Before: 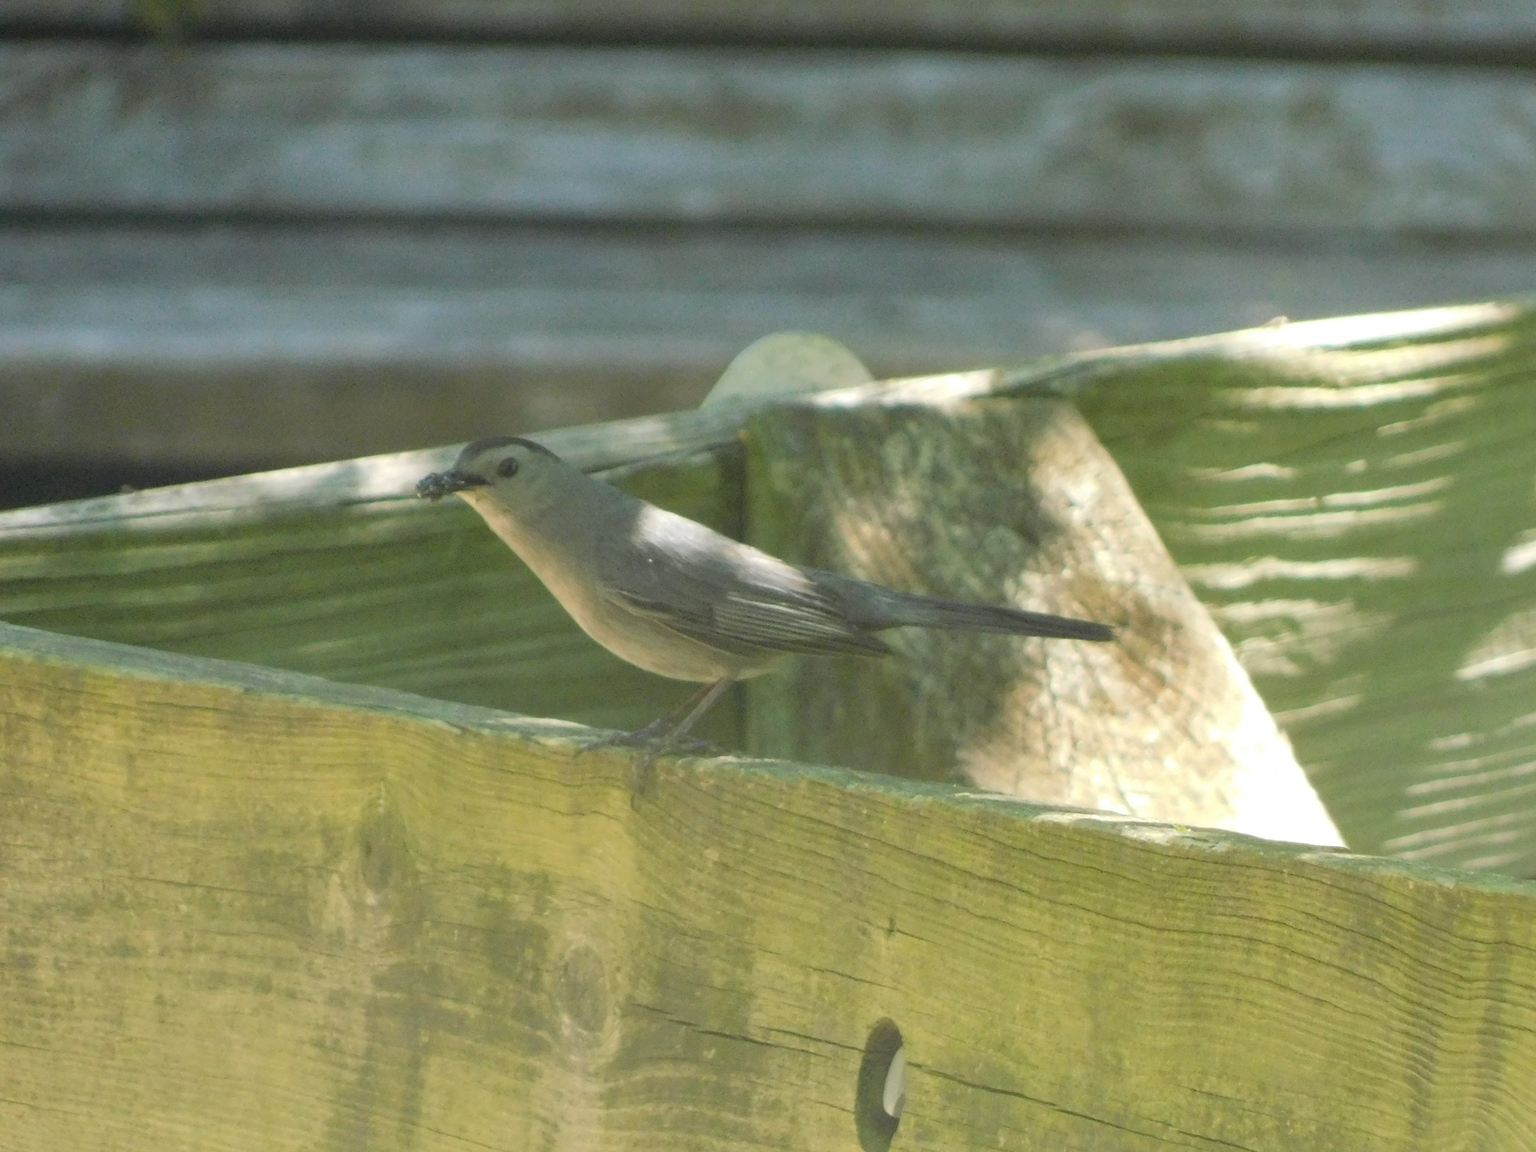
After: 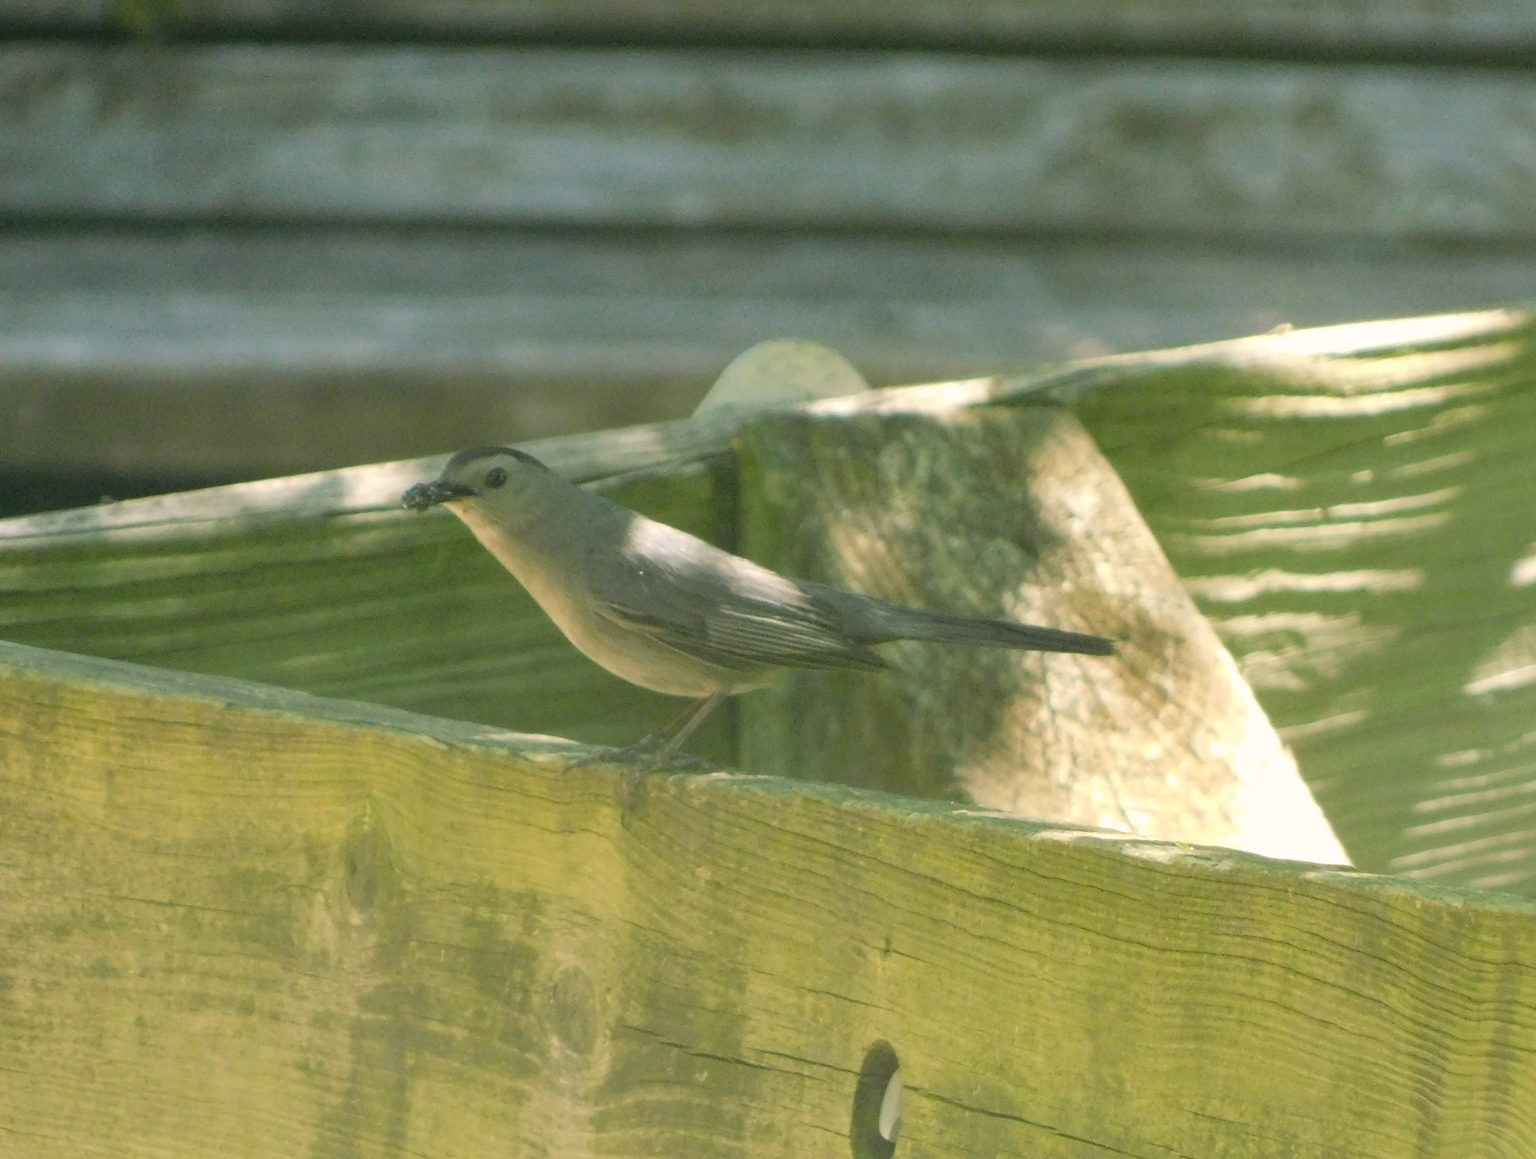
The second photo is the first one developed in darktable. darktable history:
crop and rotate: left 1.511%, right 0.583%, bottom 1.448%
color correction: highlights a* 4.45, highlights b* 4.96, shadows a* -7.85, shadows b* 4.7
